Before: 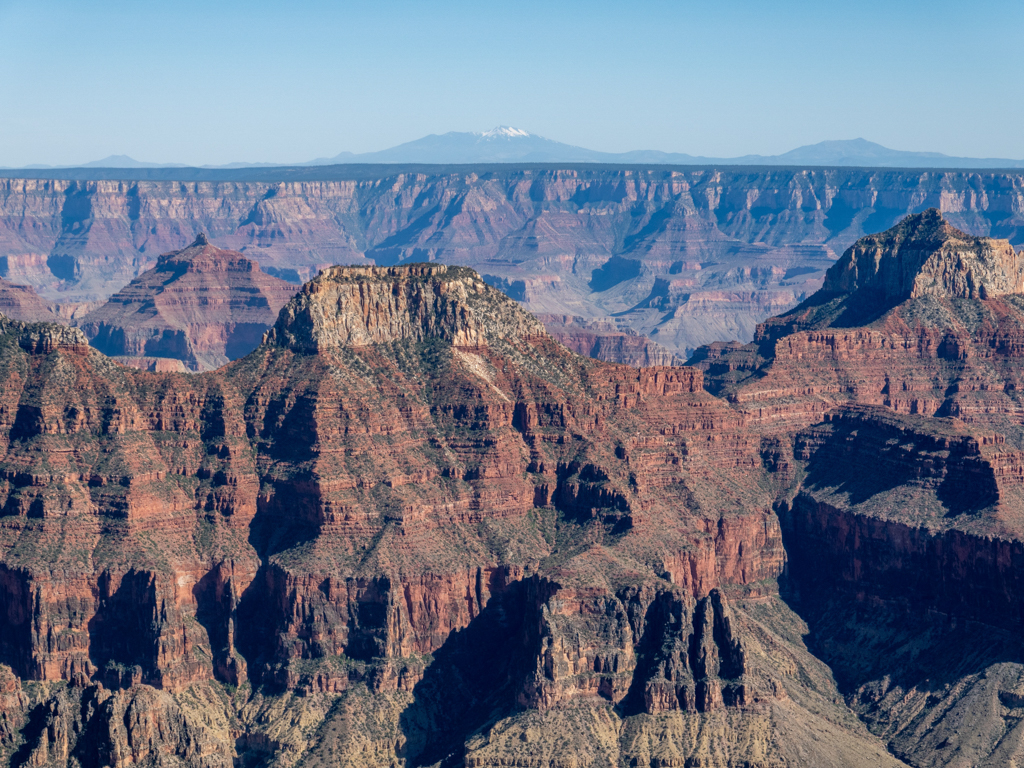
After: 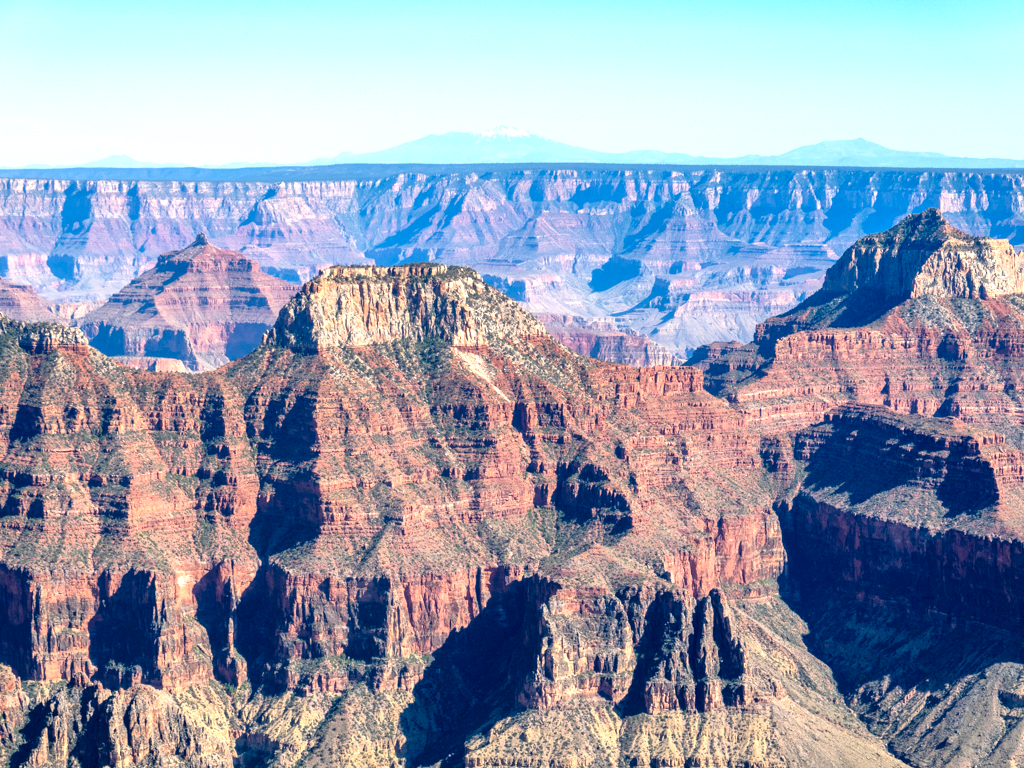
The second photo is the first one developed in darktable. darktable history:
shadows and highlights: shadows 20.47, highlights -19.85, soften with gaussian
contrast brightness saturation: saturation 0.125
exposure: black level correction 0, exposure 1.106 EV, compensate highlight preservation false
